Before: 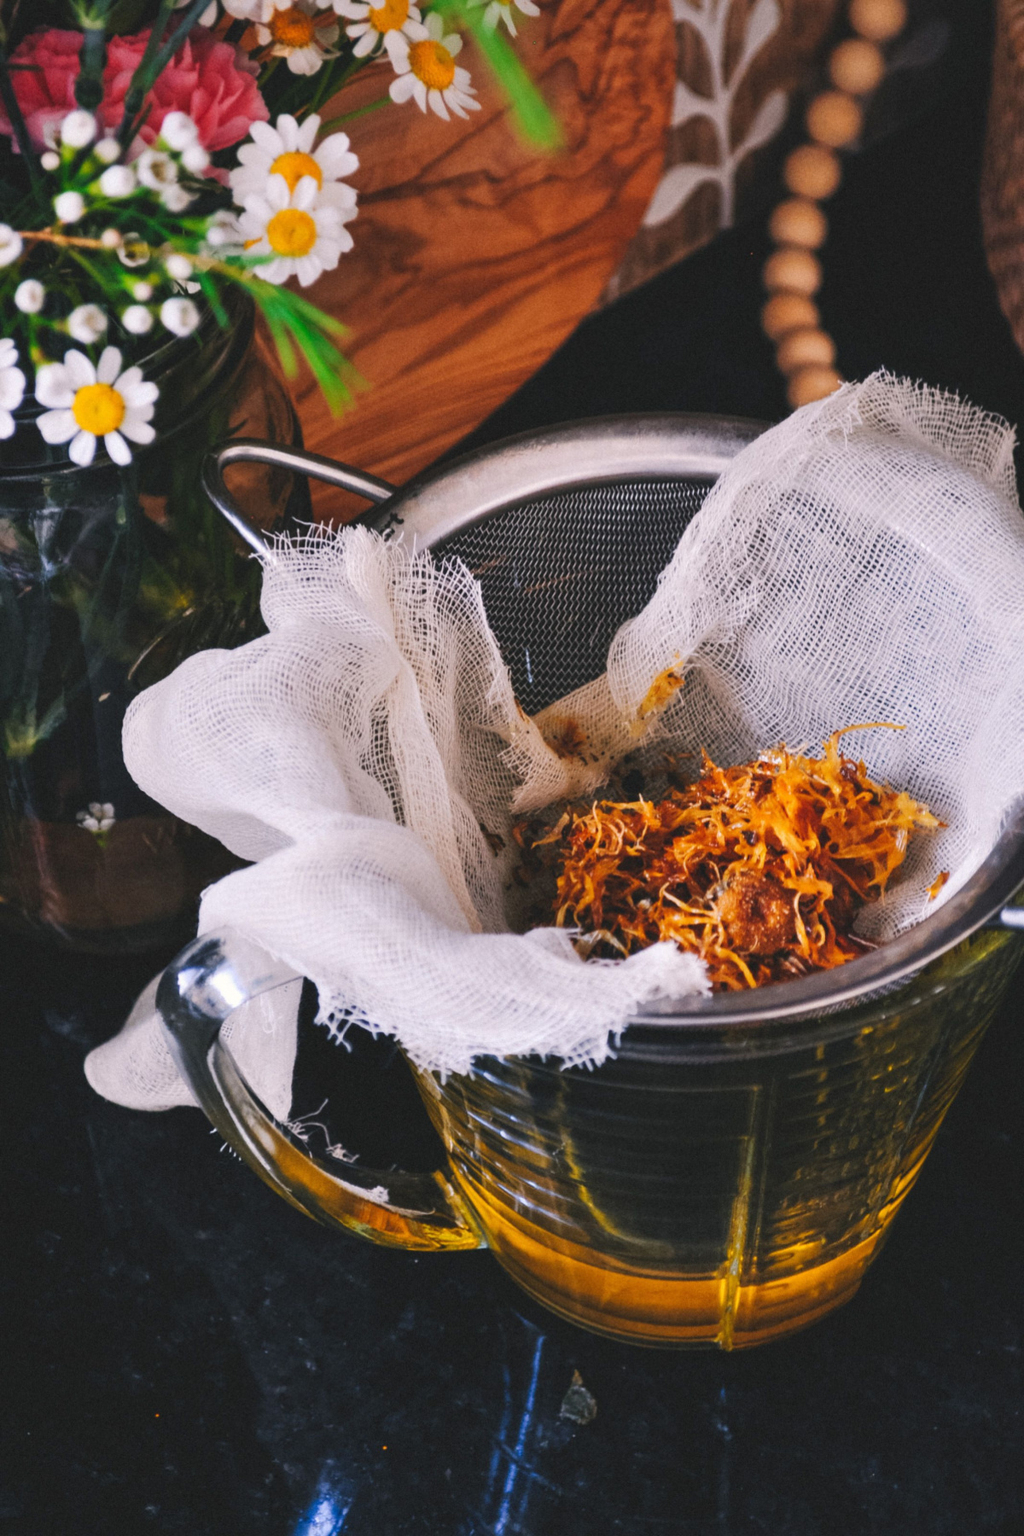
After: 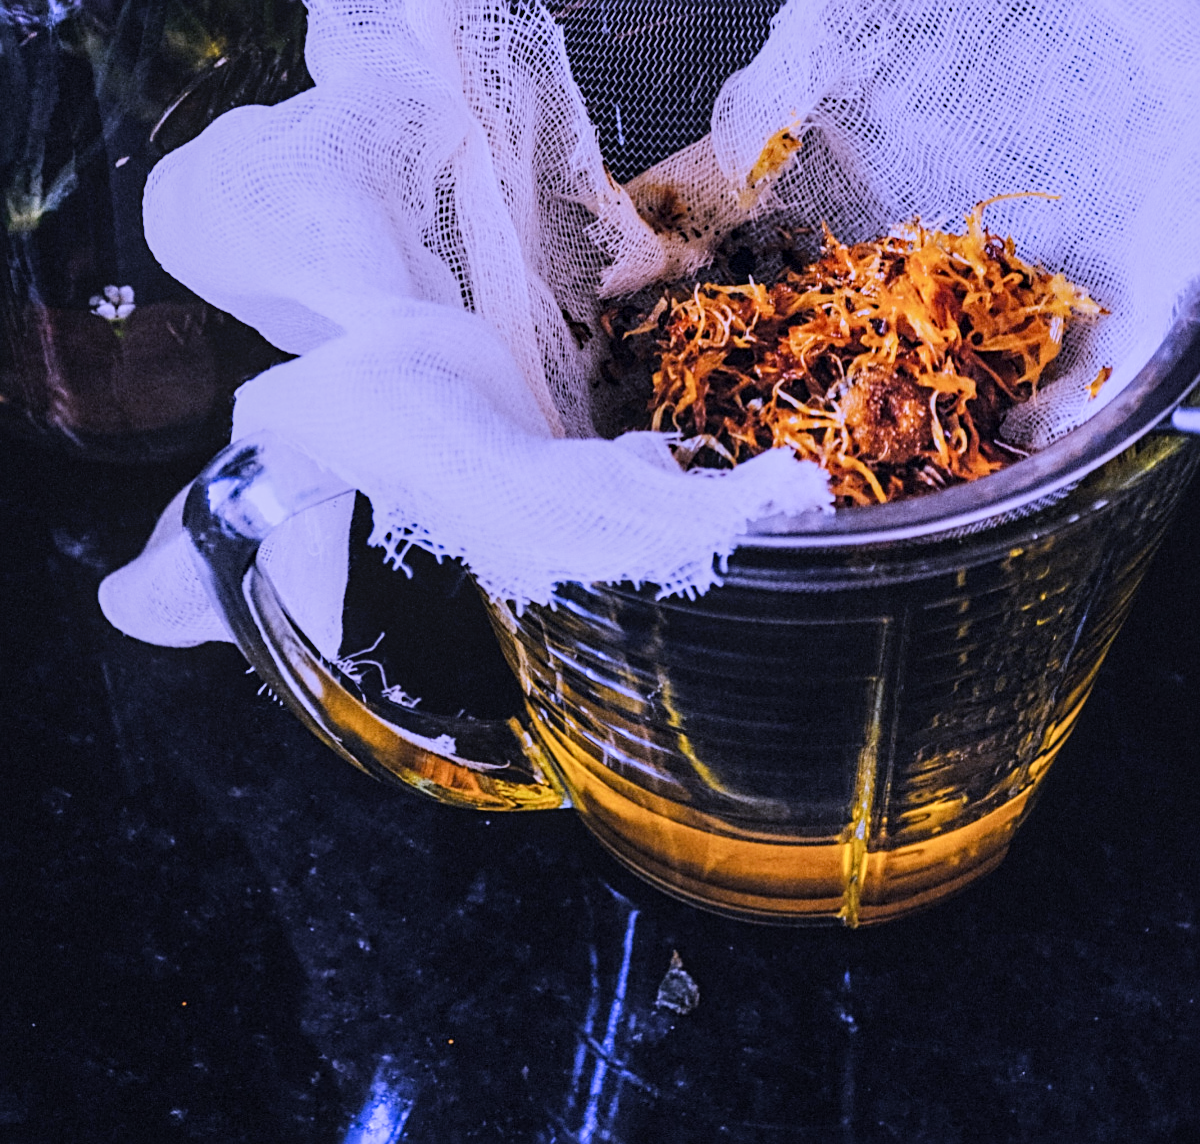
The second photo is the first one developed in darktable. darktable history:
filmic rgb: black relative exposure -7.65 EV, white relative exposure 4.56 EV, hardness 3.61
sharpen: radius 2.767
white balance: red 0.98, blue 1.61
tone equalizer: -8 EV -0.75 EV, -7 EV -0.7 EV, -6 EV -0.6 EV, -5 EV -0.4 EV, -3 EV 0.4 EV, -2 EV 0.6 EV, -1 EV 0.7 EV, +0 EV 0.75 EV, edges refinement/feathering 500, mask exposure compensation -1.57 EV, preserve details no
local contrast: on, module defaults
crop and rotate: top 36.435%
